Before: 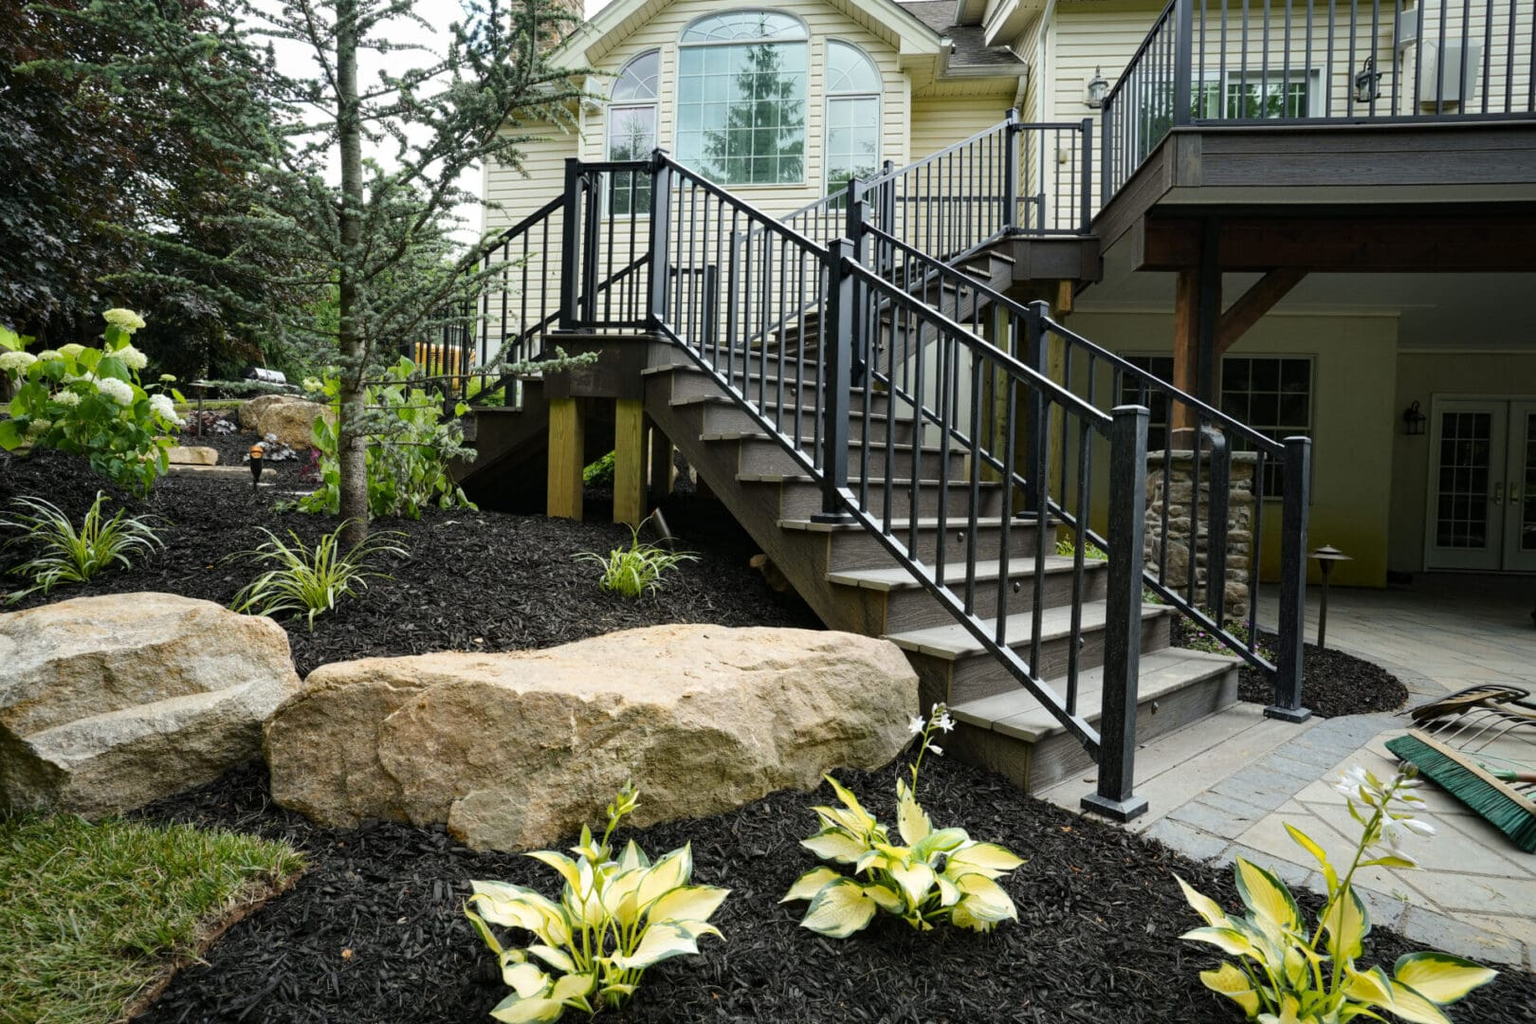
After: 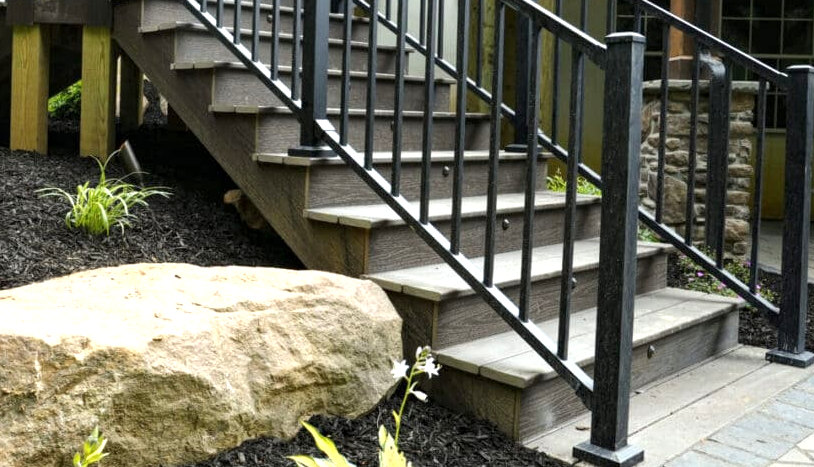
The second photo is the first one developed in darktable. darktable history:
exposure: black level correction 0, exposure 0.6 EV, compensate exposure bias true, compensate highlight preservation false
crop: left 35.03%, top 36.625%, right 14.663%, bottom 20.057%
local contrast: highlights 100%, shadows 100%, detail 120%, midtone range 0.2
